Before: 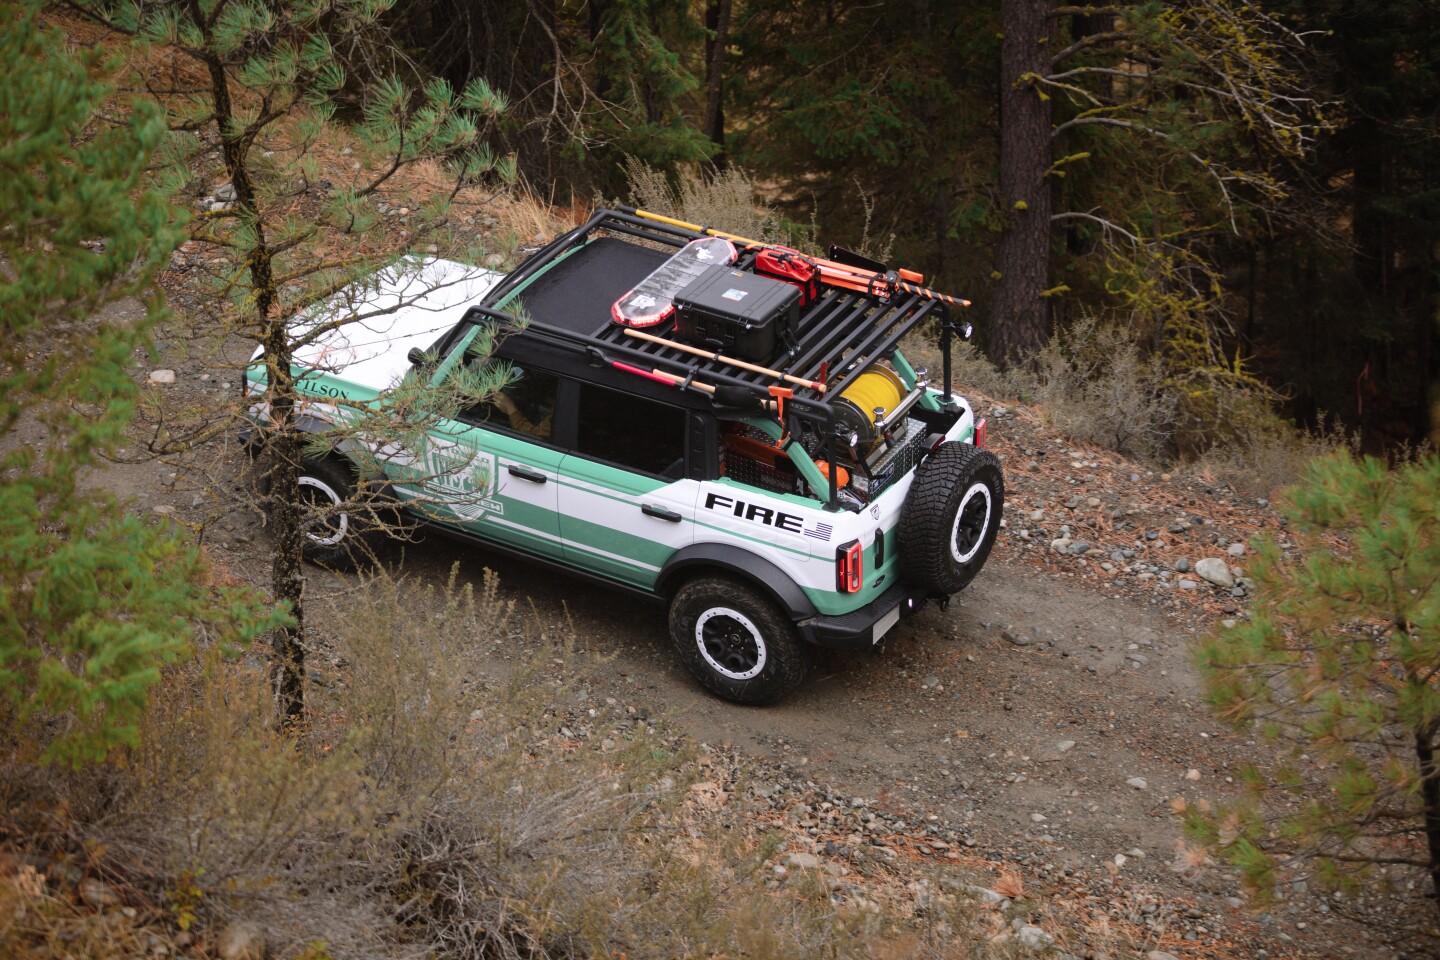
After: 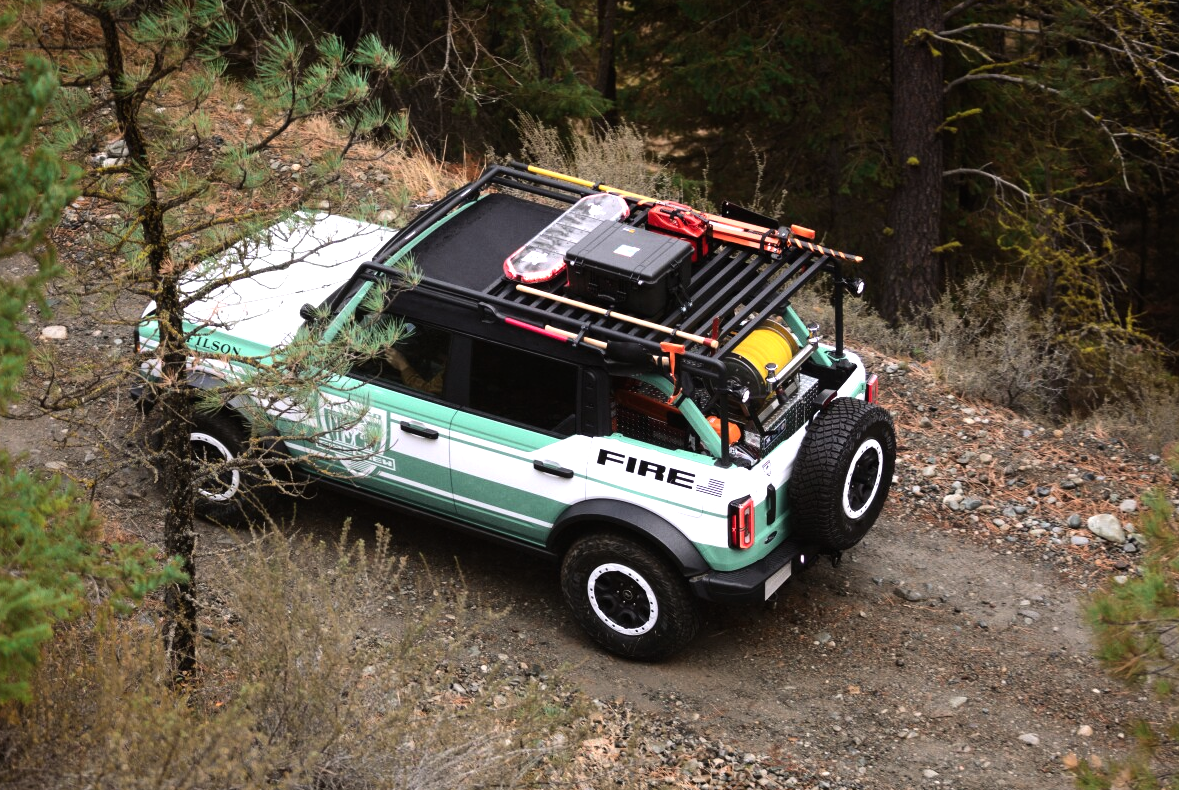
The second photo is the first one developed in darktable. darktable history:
tone equalizer: -8 EV -0.737 EV, -7 EV -0.71 EV, -6 EV -0.626 EV, -5 EV -0.399 EV, -3 EV 0.382 EV, -2 EV 0.6 EV, -1 EV 0.678 EV, +0 EV 0.74 EV, edges refinement/feathering 500, mask exposure compensation -1.57 EV, preserve details no
crop and rotate: left 7.531%, top 4.668%, right 10.542%, bottom 13.017%
